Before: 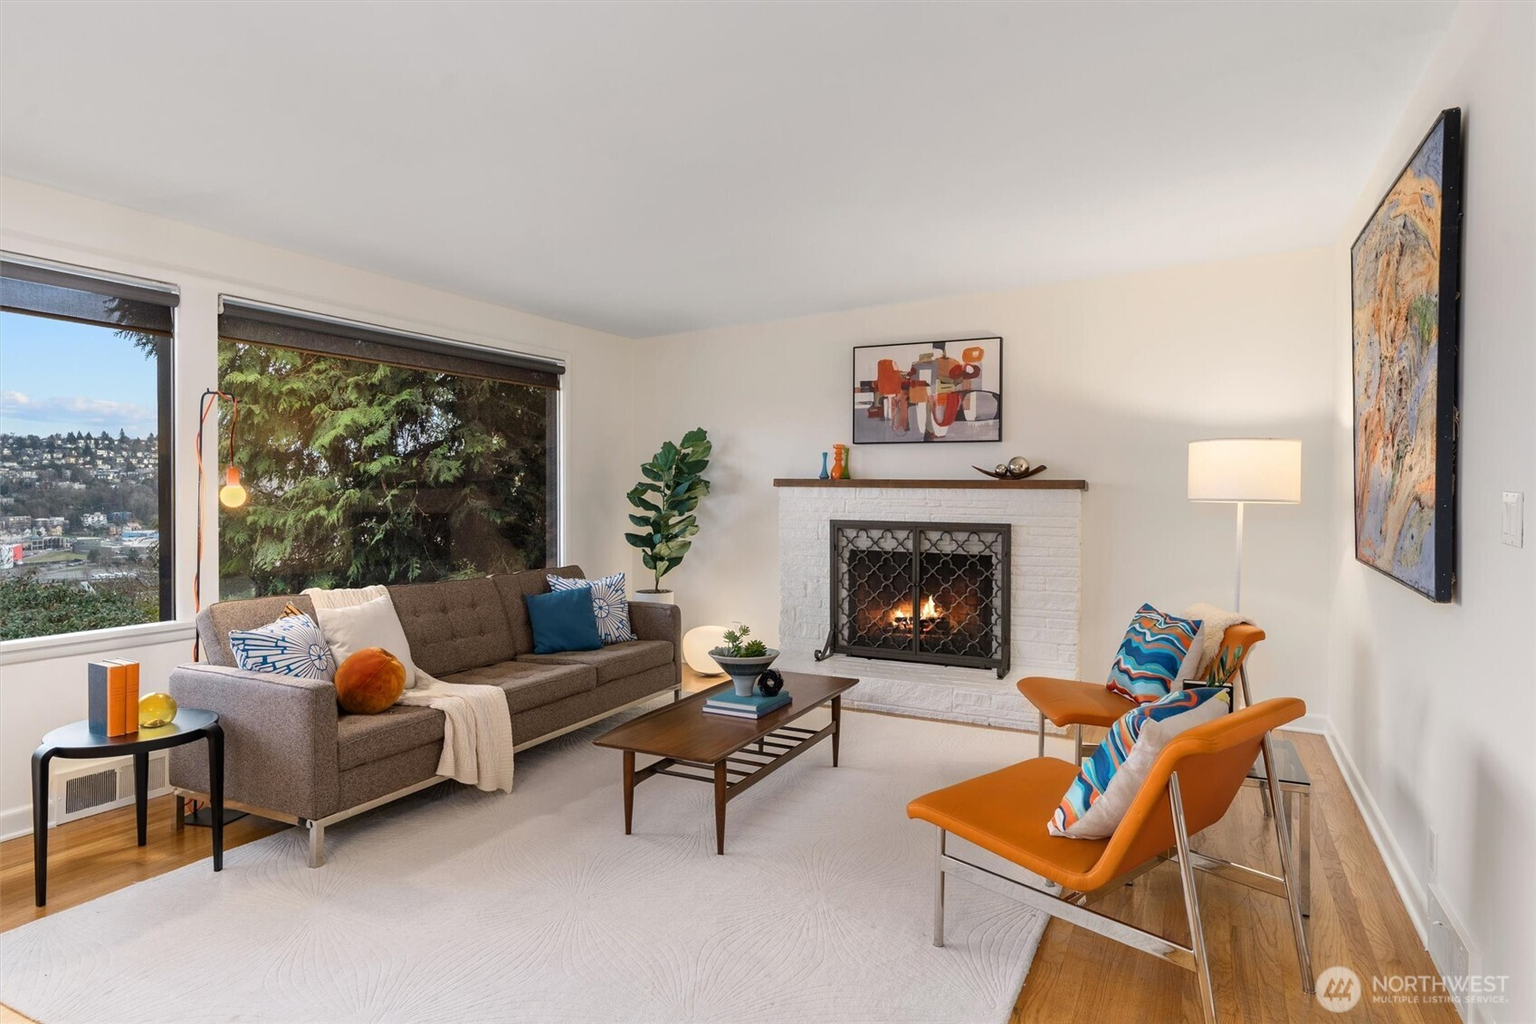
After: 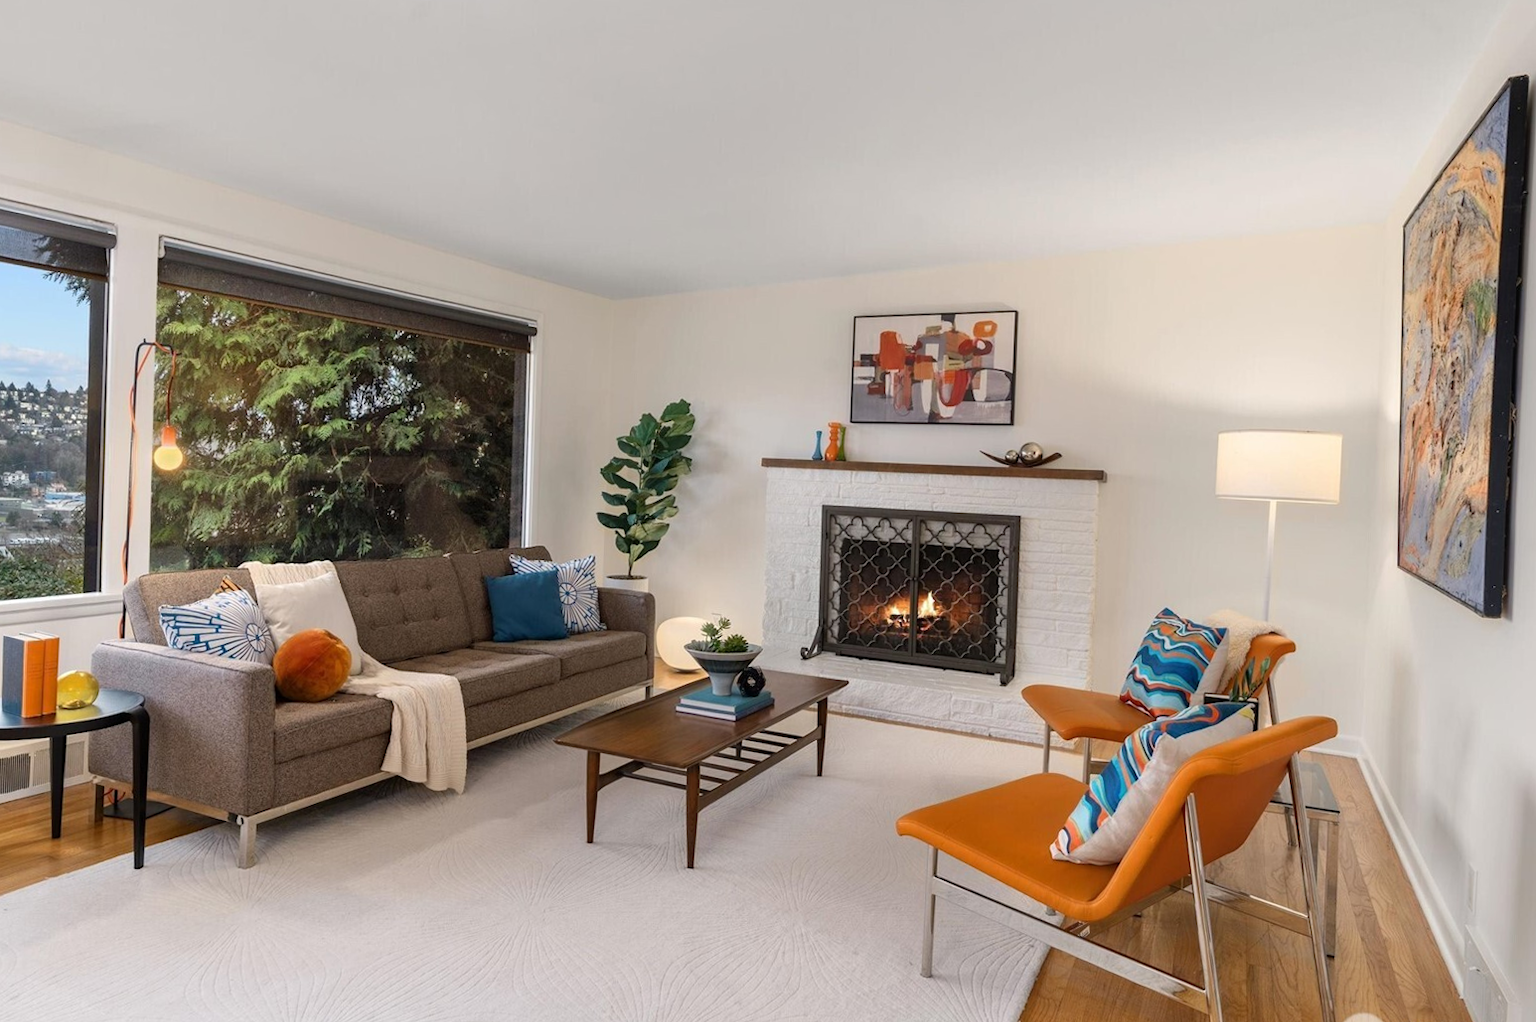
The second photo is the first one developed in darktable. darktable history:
crop and rotate: angle -1.85°, left 3.105%, top 3.968%, right 1.425%, bottom 0.668%
